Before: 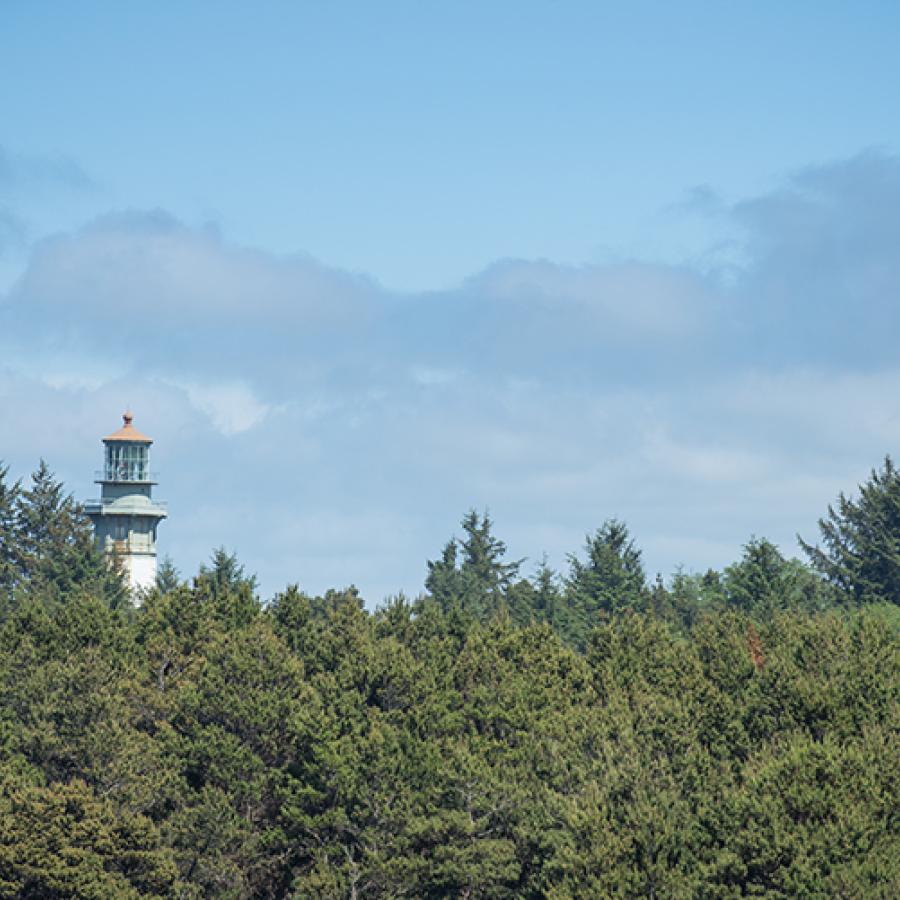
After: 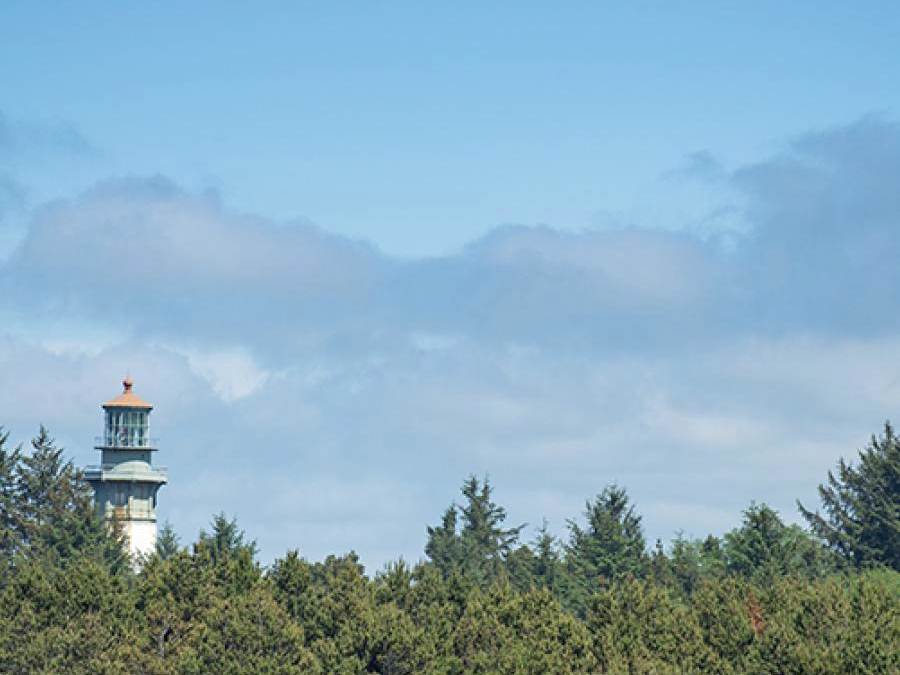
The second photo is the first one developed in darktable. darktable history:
crop: top 3.857%, bottom 21.132%
haze removal: compatibility mode true, adaptive false
